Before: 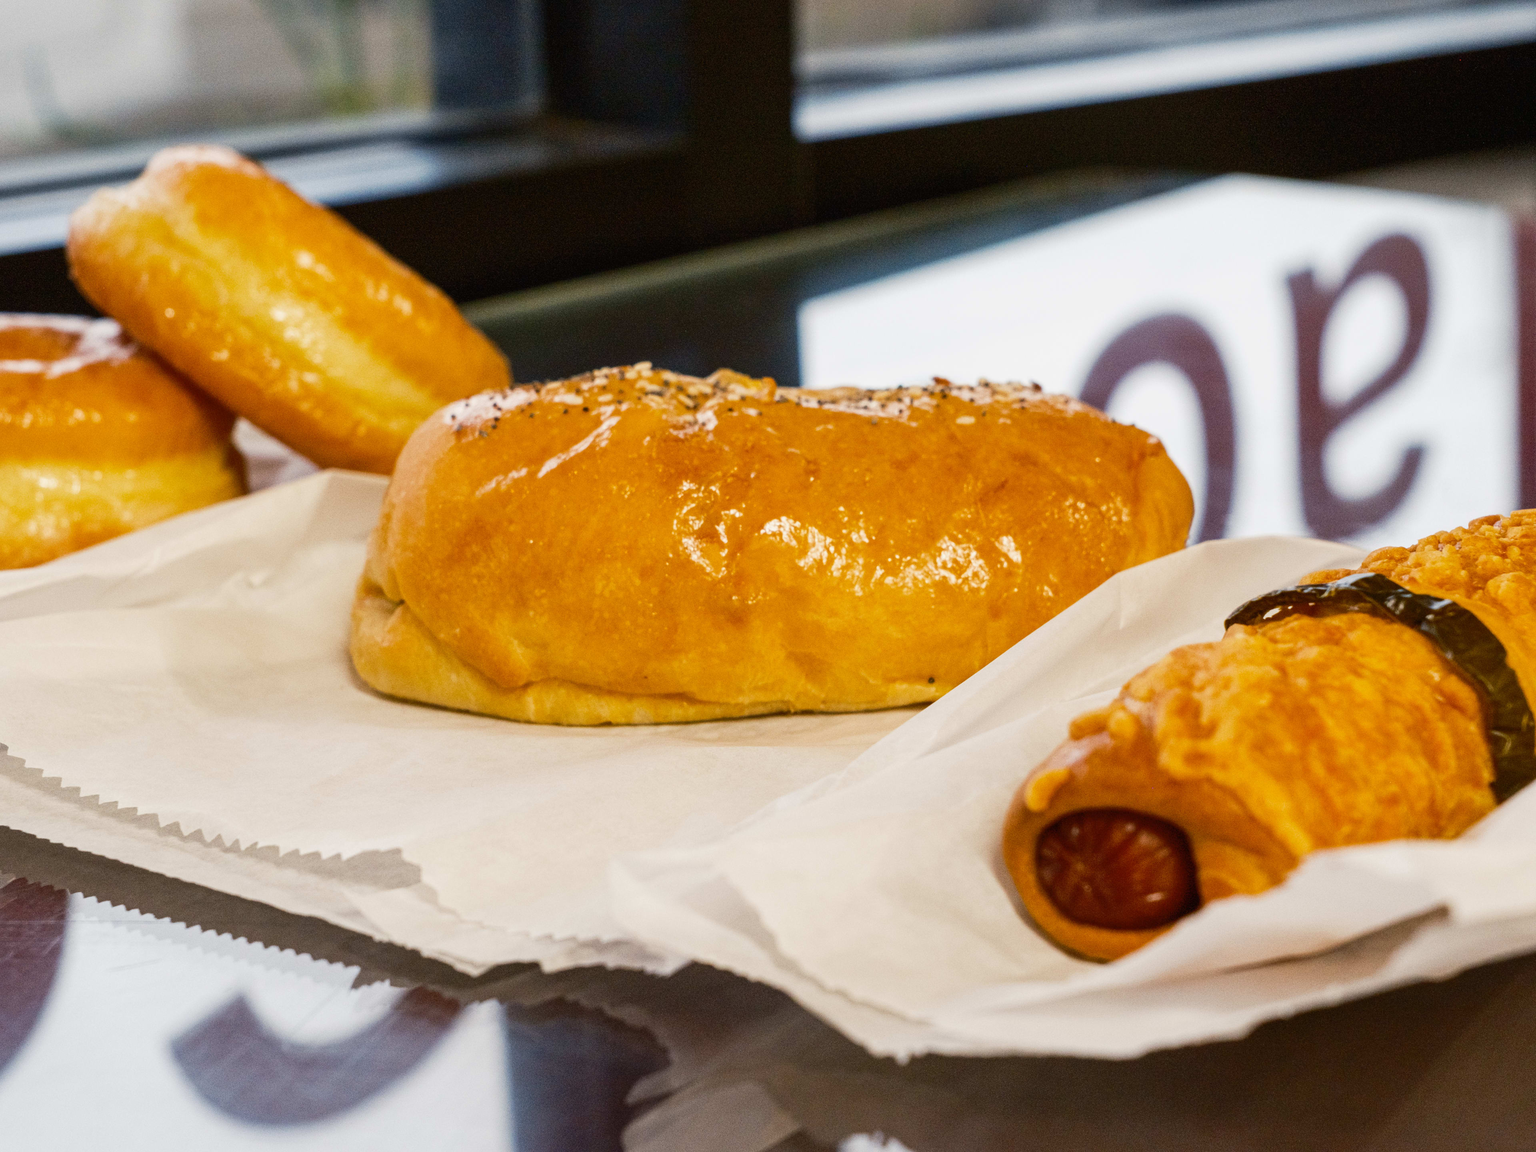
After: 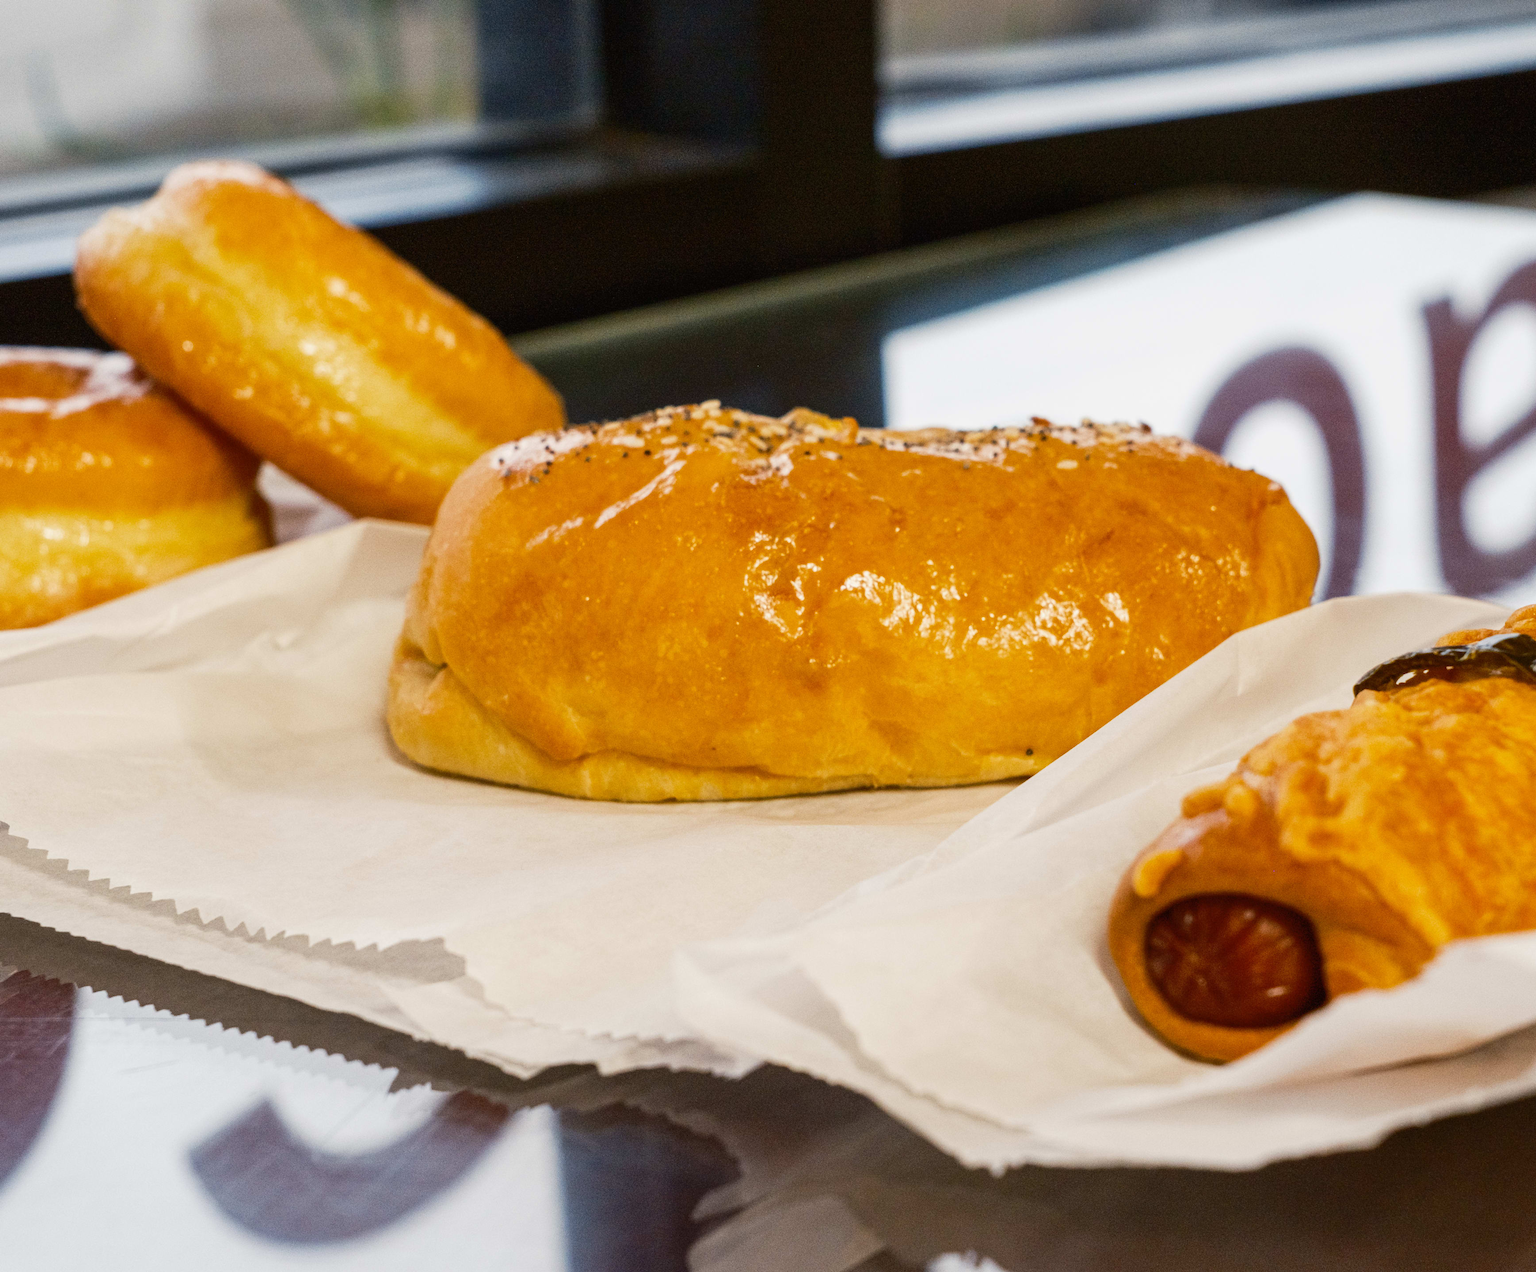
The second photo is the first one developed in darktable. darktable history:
crop: right 9.491%, bottom 0.026%
